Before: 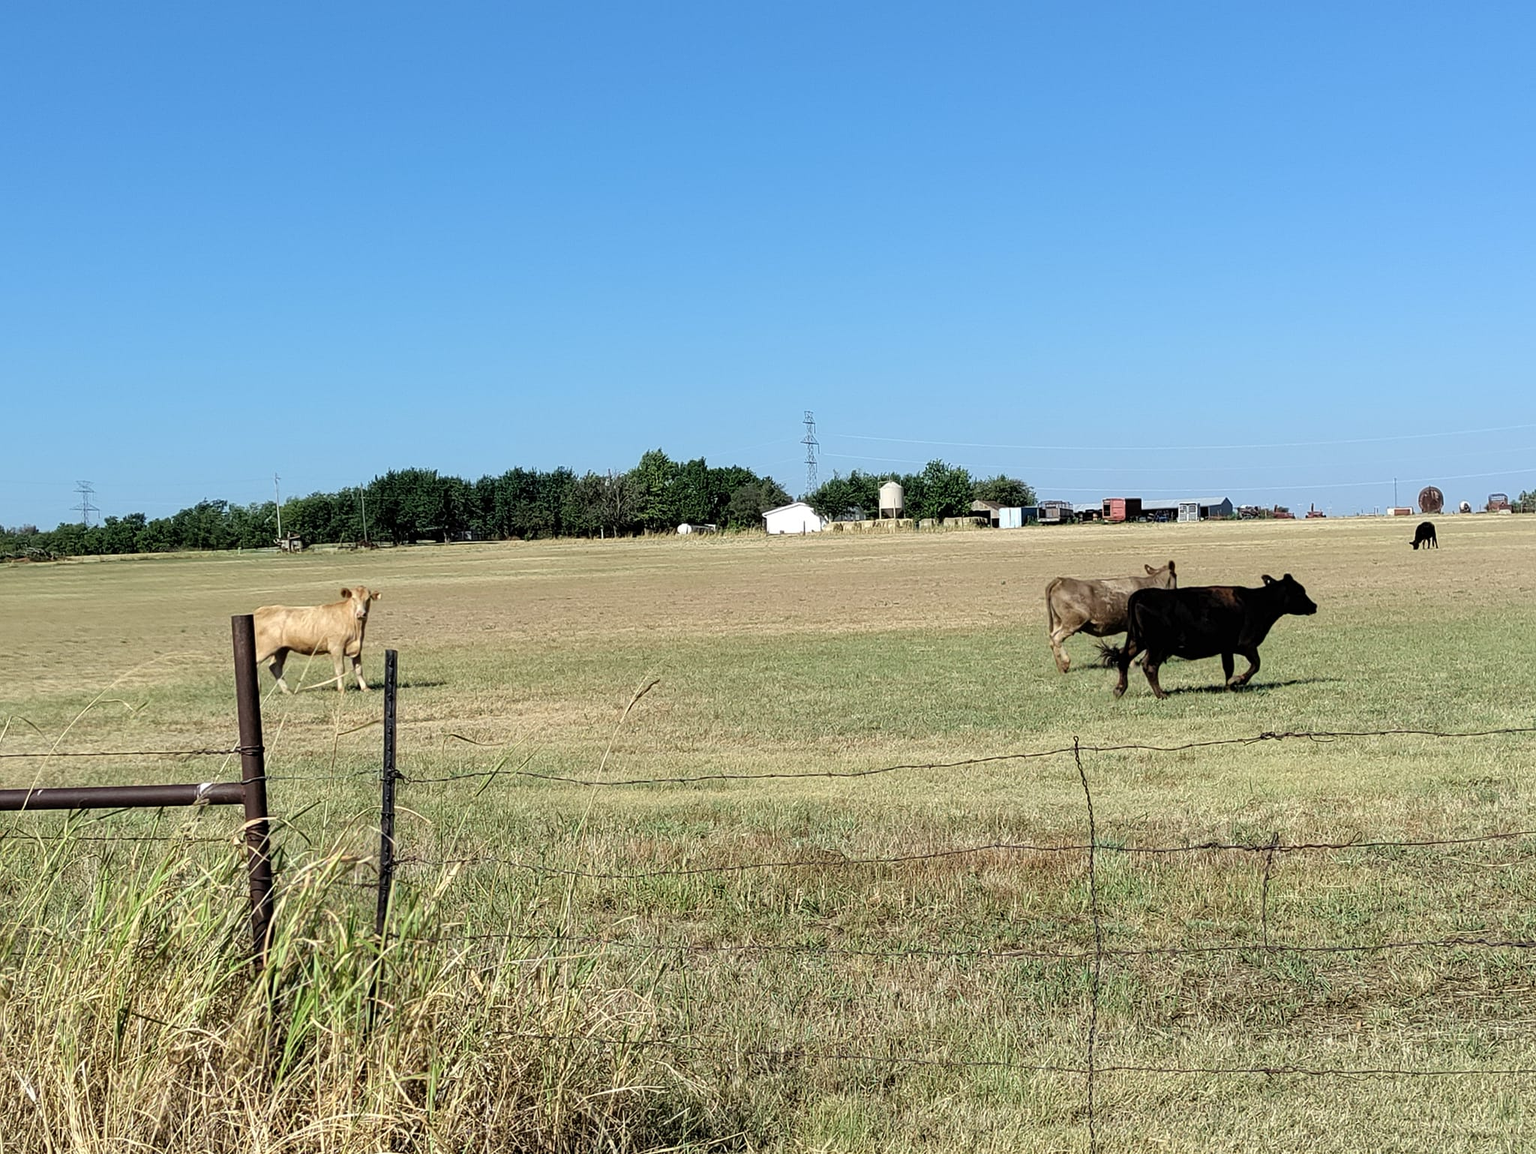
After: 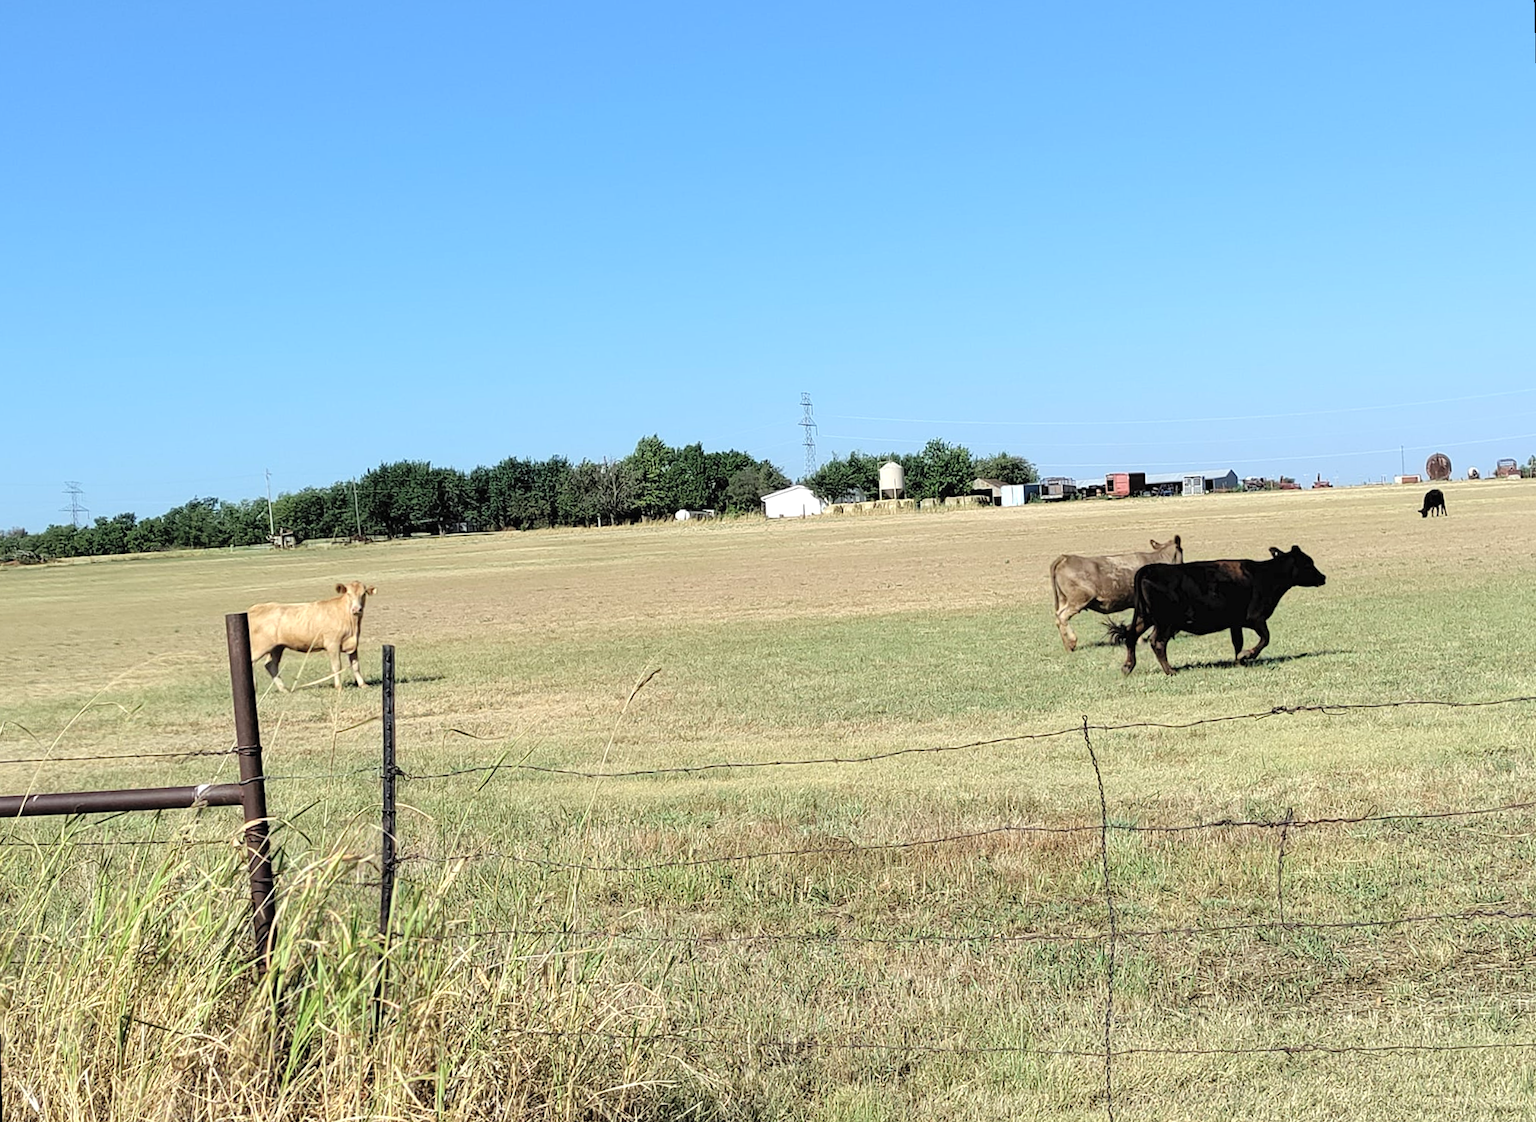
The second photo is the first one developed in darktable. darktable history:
contrast brightness saturation: brightness 0.13
rotate and perspective: rotation -1.42°, crop left 0.016, crop right 0.984, crop top 0.035, crop bottom 0.965
exposure: black level correction 0, exposure 0.2 EV, compensate exposure bias true, compensate highlight preservation false
